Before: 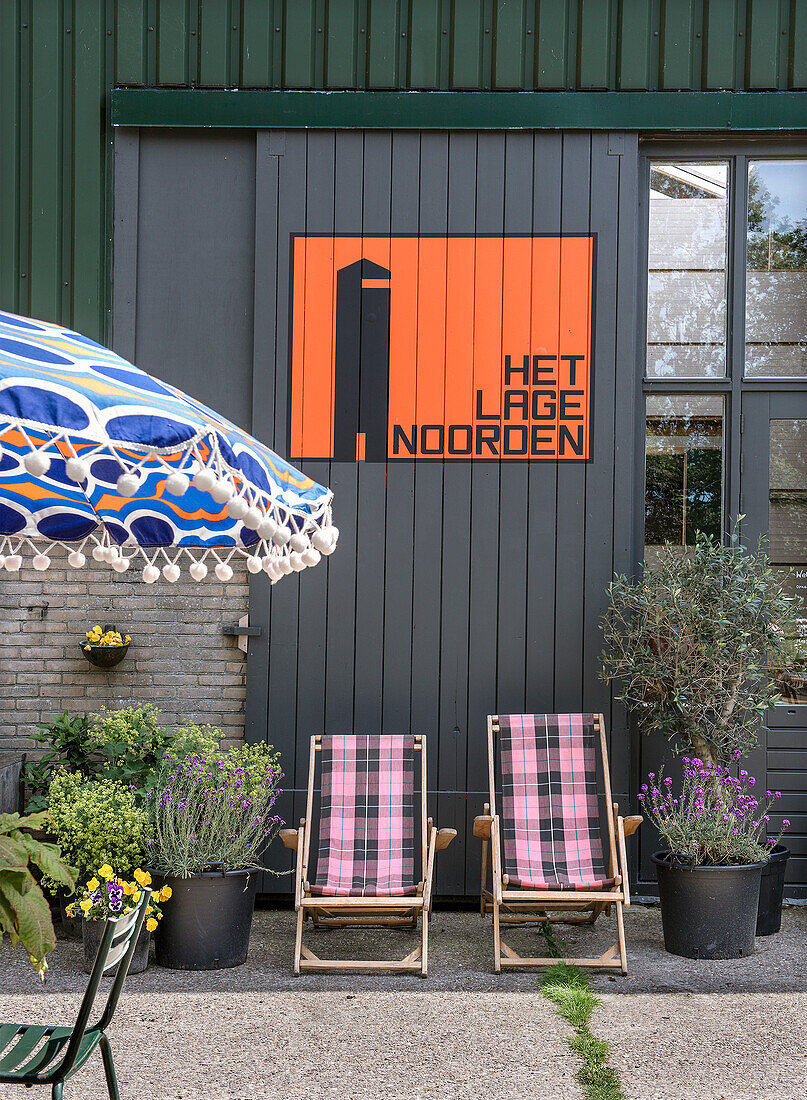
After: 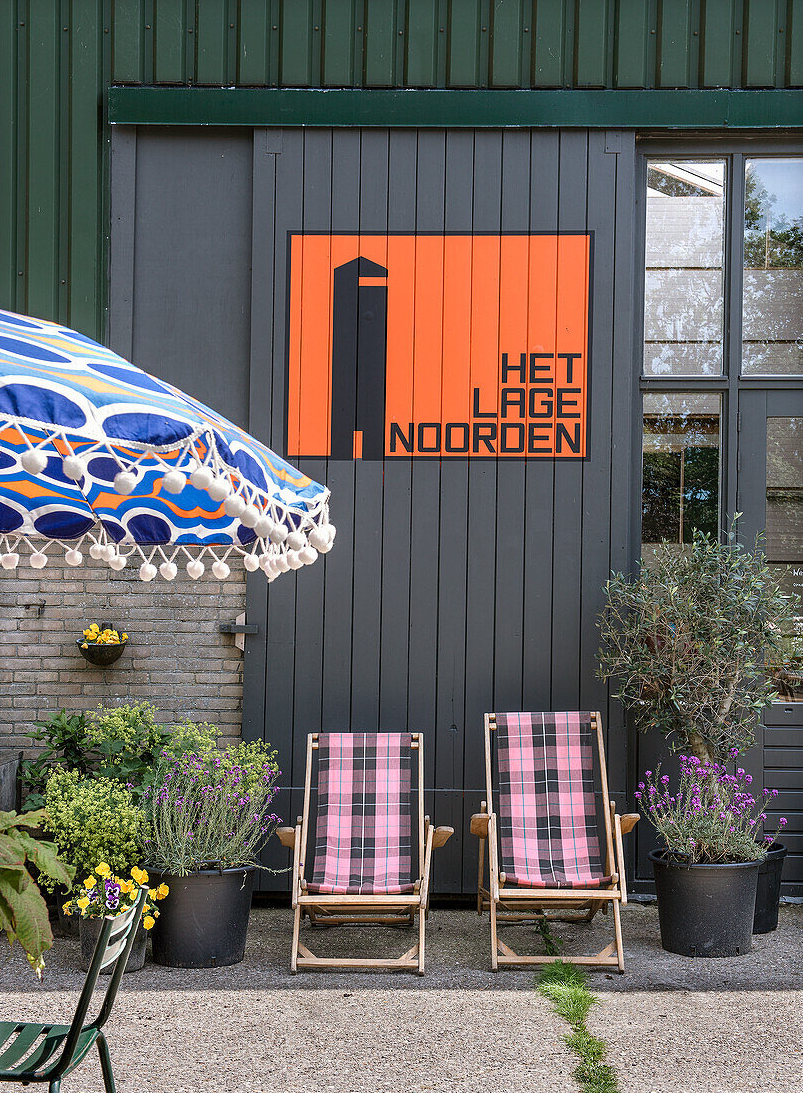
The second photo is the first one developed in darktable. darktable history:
crop and rotate: left 0.464%, top 0.232%, bottom 0.37%
